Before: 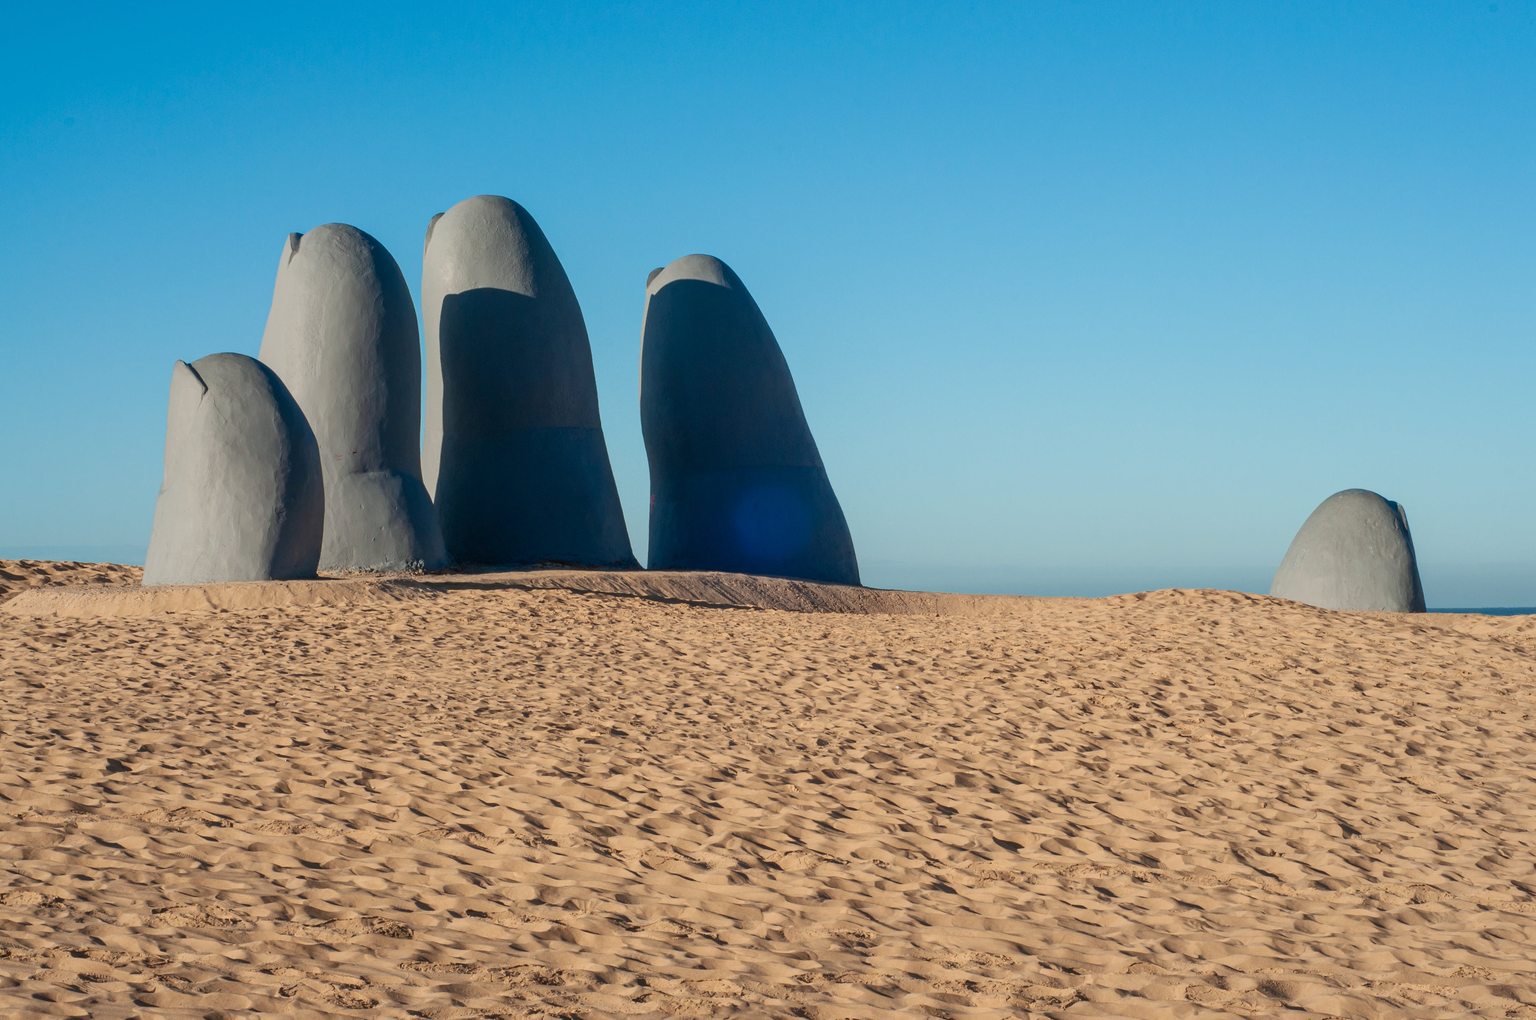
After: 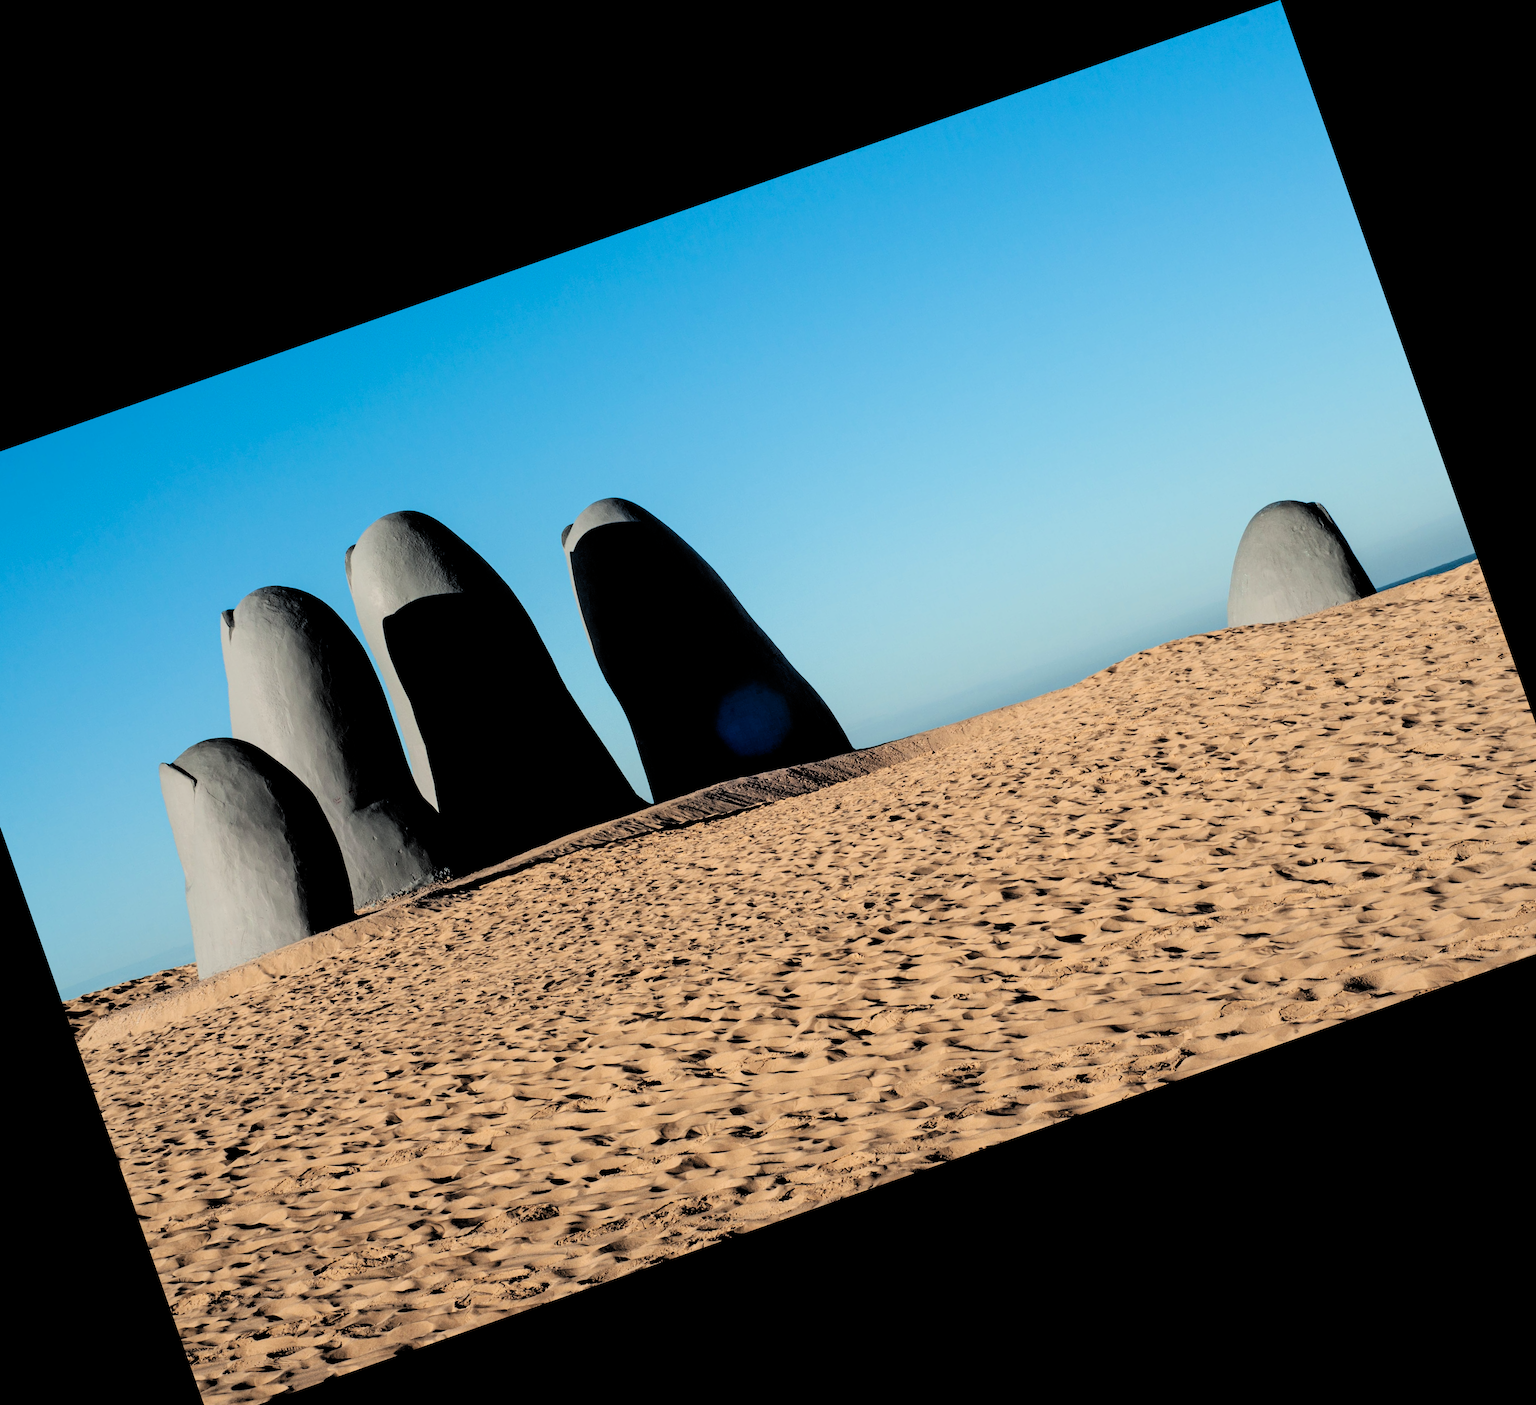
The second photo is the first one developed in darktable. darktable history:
exposure: black level correction 0.011, exposure -0.478 EV, compensate highlight preservation false
crop and rotate: angle 19.43°, left 6.812%, right 4.125%, bottom 1.087%
filmic rgb: middle gray luminance 13.55%, black relative exposure -1.97 EV, white relative exposure 3.1 EV, threshold 6 EV, target black luminance 0%, hardness 1.79, latitude 59.23%, contrast 1.728, highlights saturation mix 5%, shadows ↔ highlights balance -37.52%, add noise in highlights 0, color science v3 (2019), use custom middle-gray values true, iterations of high-quality reconstruction 0, contrast in highlights soft, enable highlight reconstruction true
